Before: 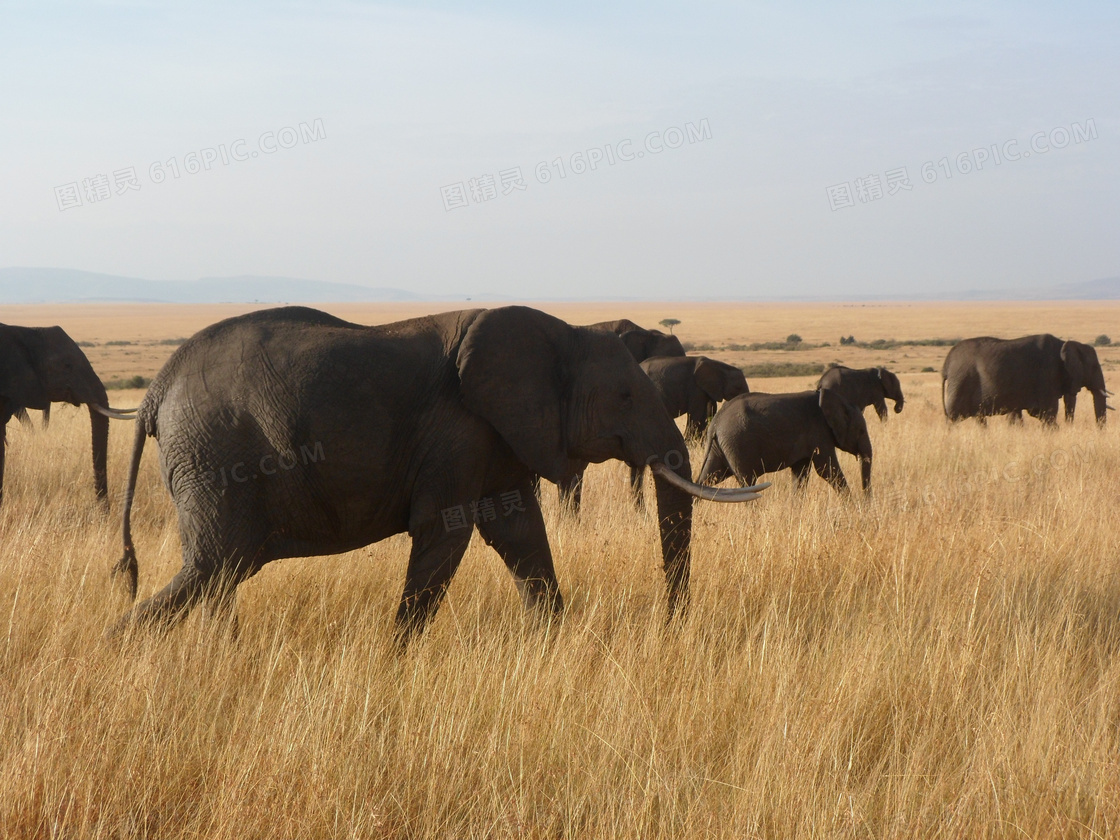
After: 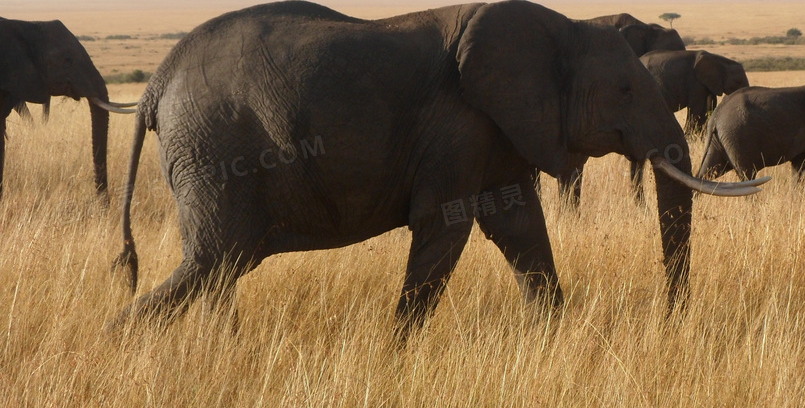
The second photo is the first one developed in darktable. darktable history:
crop: top 36.433%, right 28.079%, bottom 14.9%
